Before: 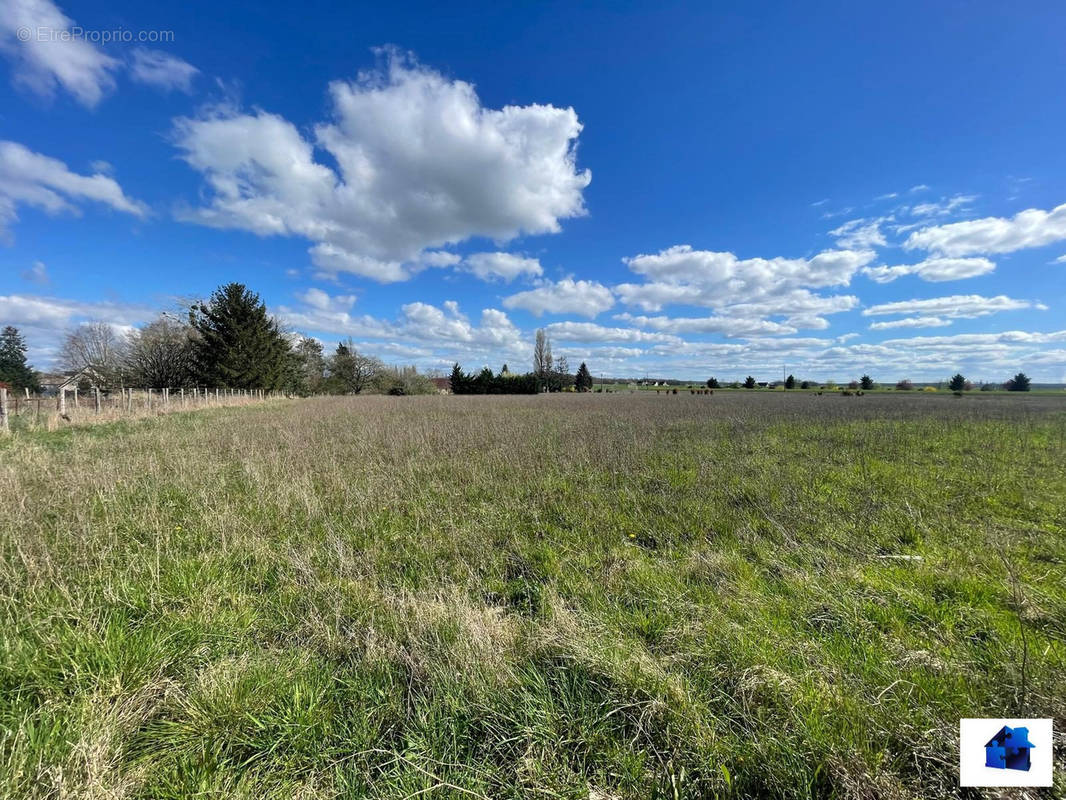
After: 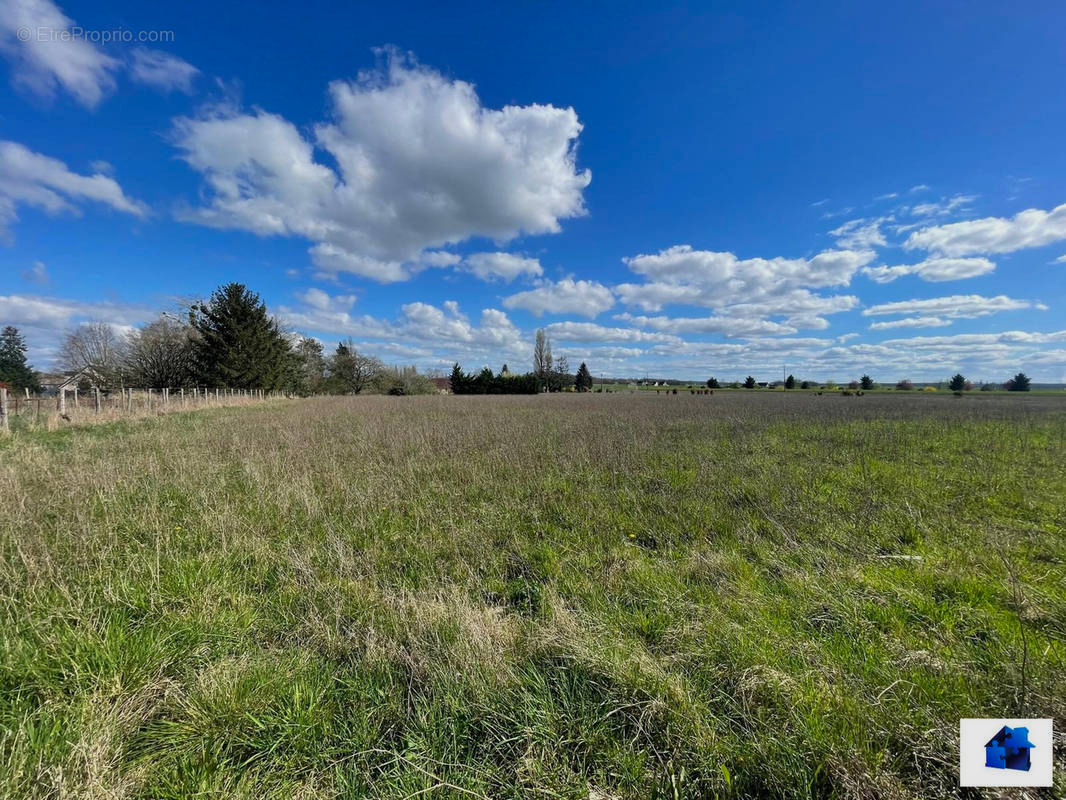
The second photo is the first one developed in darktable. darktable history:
shadows and highlights: radius 121.37, shadows 21.35, white point adjustment -9.67, highlights -14.26, soften with gaussian
